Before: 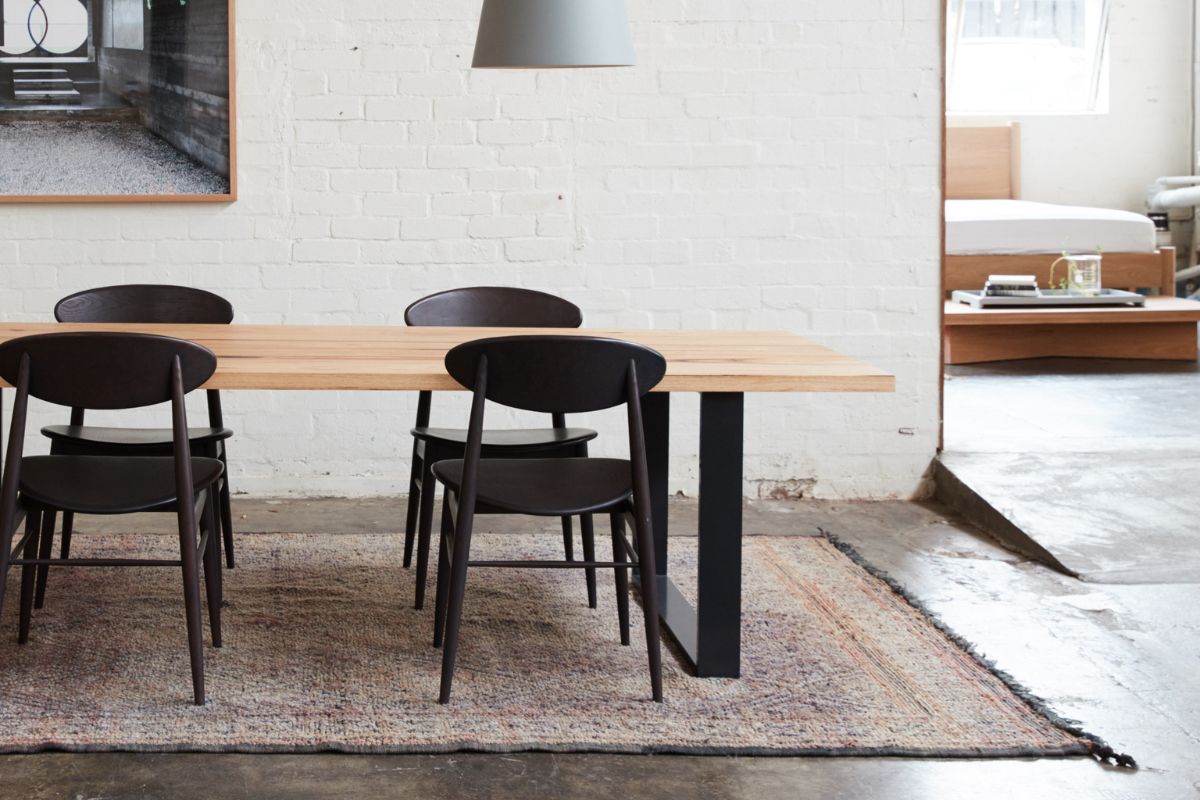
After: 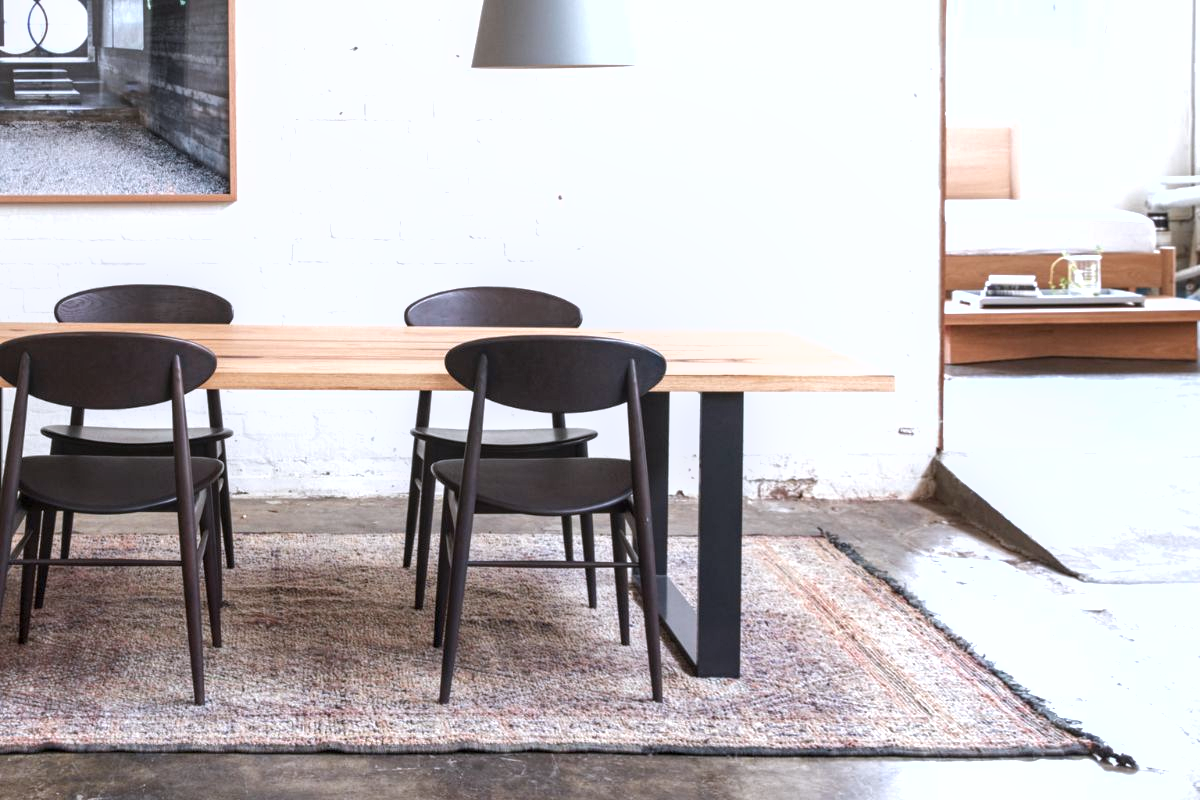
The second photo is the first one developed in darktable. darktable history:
exposure: black level correction 0, exposure 0.702 EV, compensate exposure bias true, compensate highlight preservation false
local contrast: on, module defaults
color calibration: illuminant as shot in camera, x 0.358, y 0.373, temperature 4628.91 K
shadows and highlights: shadows 24.81, highlights -24
